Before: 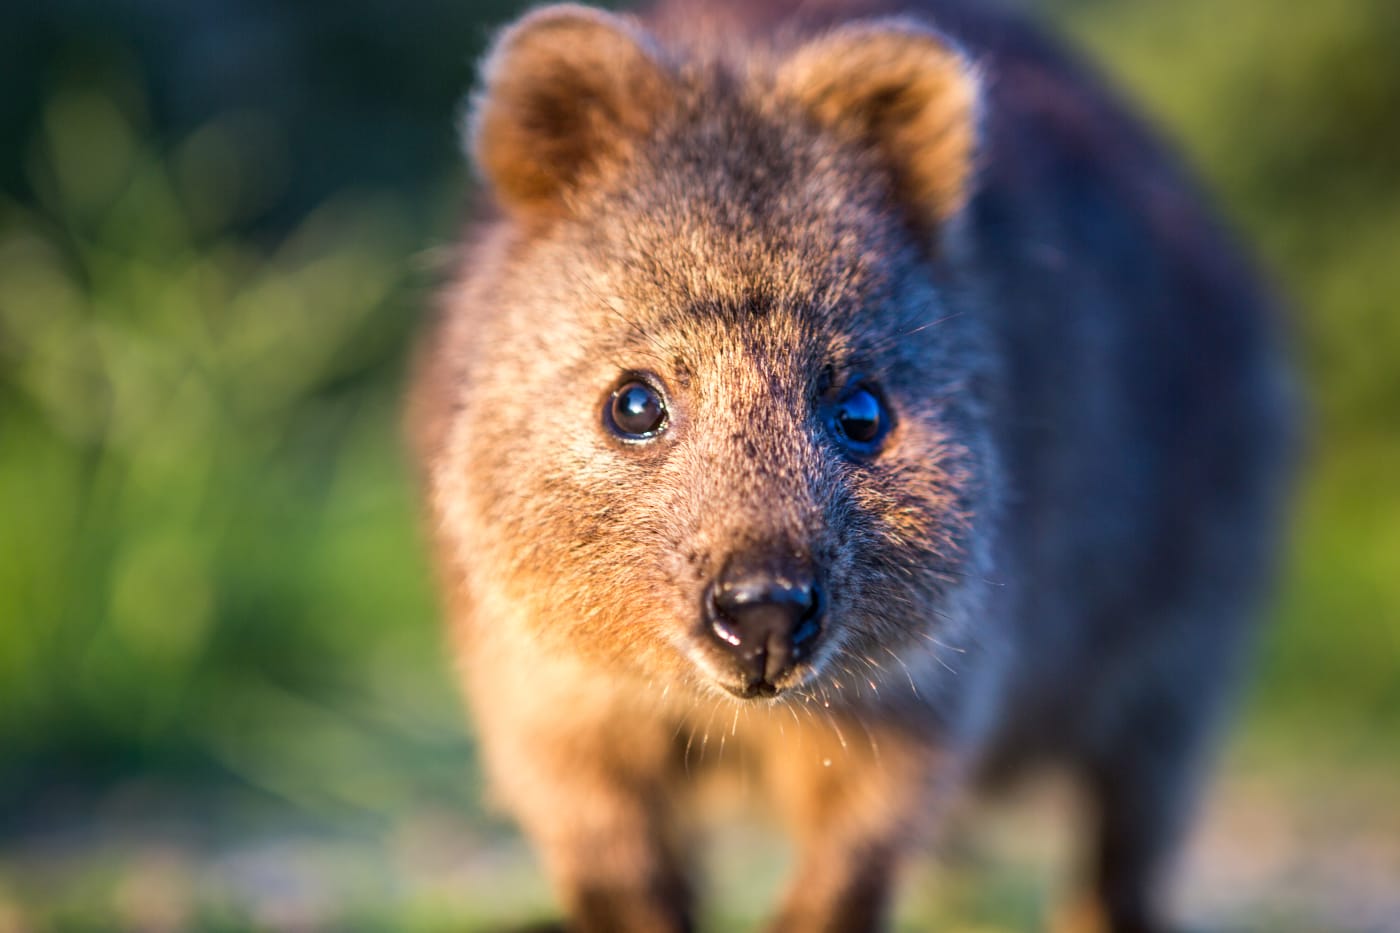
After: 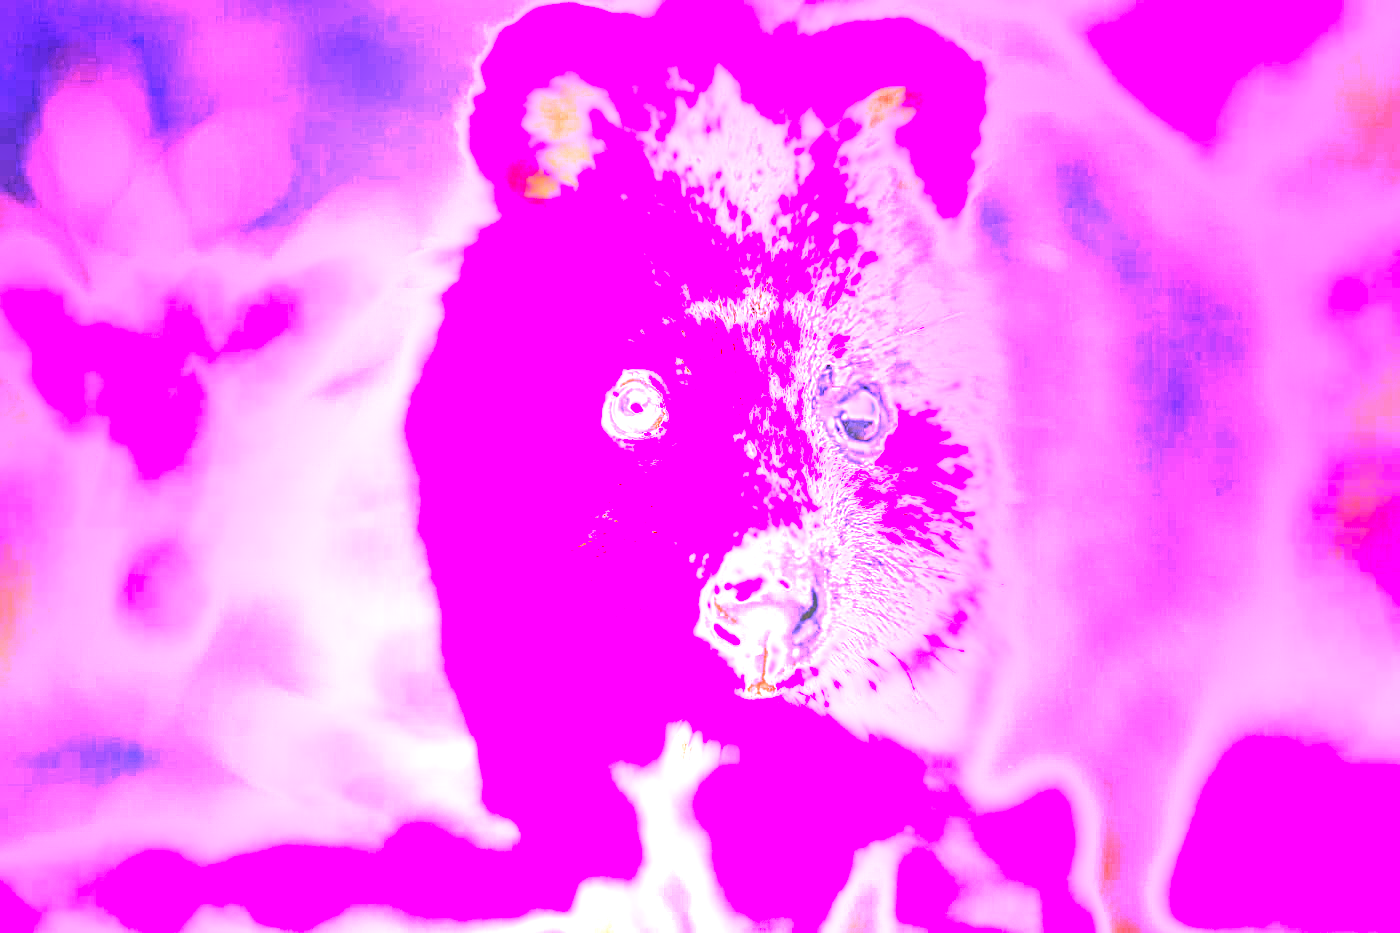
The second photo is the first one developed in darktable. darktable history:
sharpen: on, module defaults
local contrast: on, module defaults
white balance: red 8, blue 8
